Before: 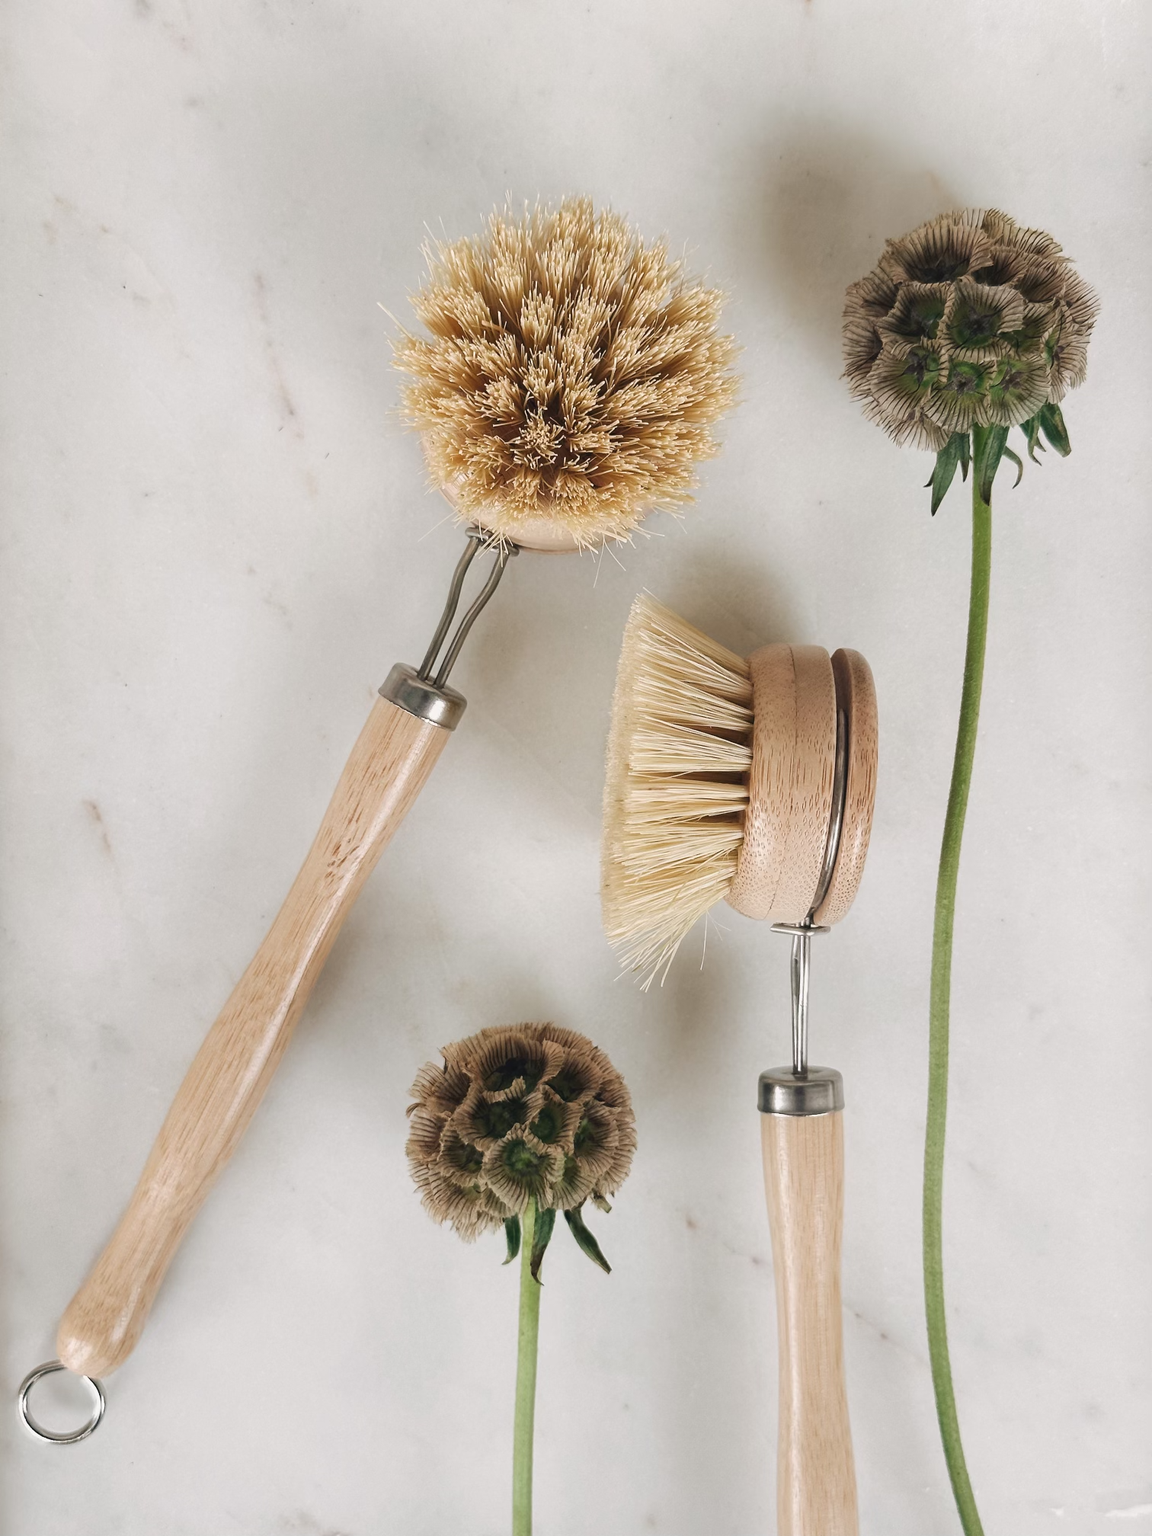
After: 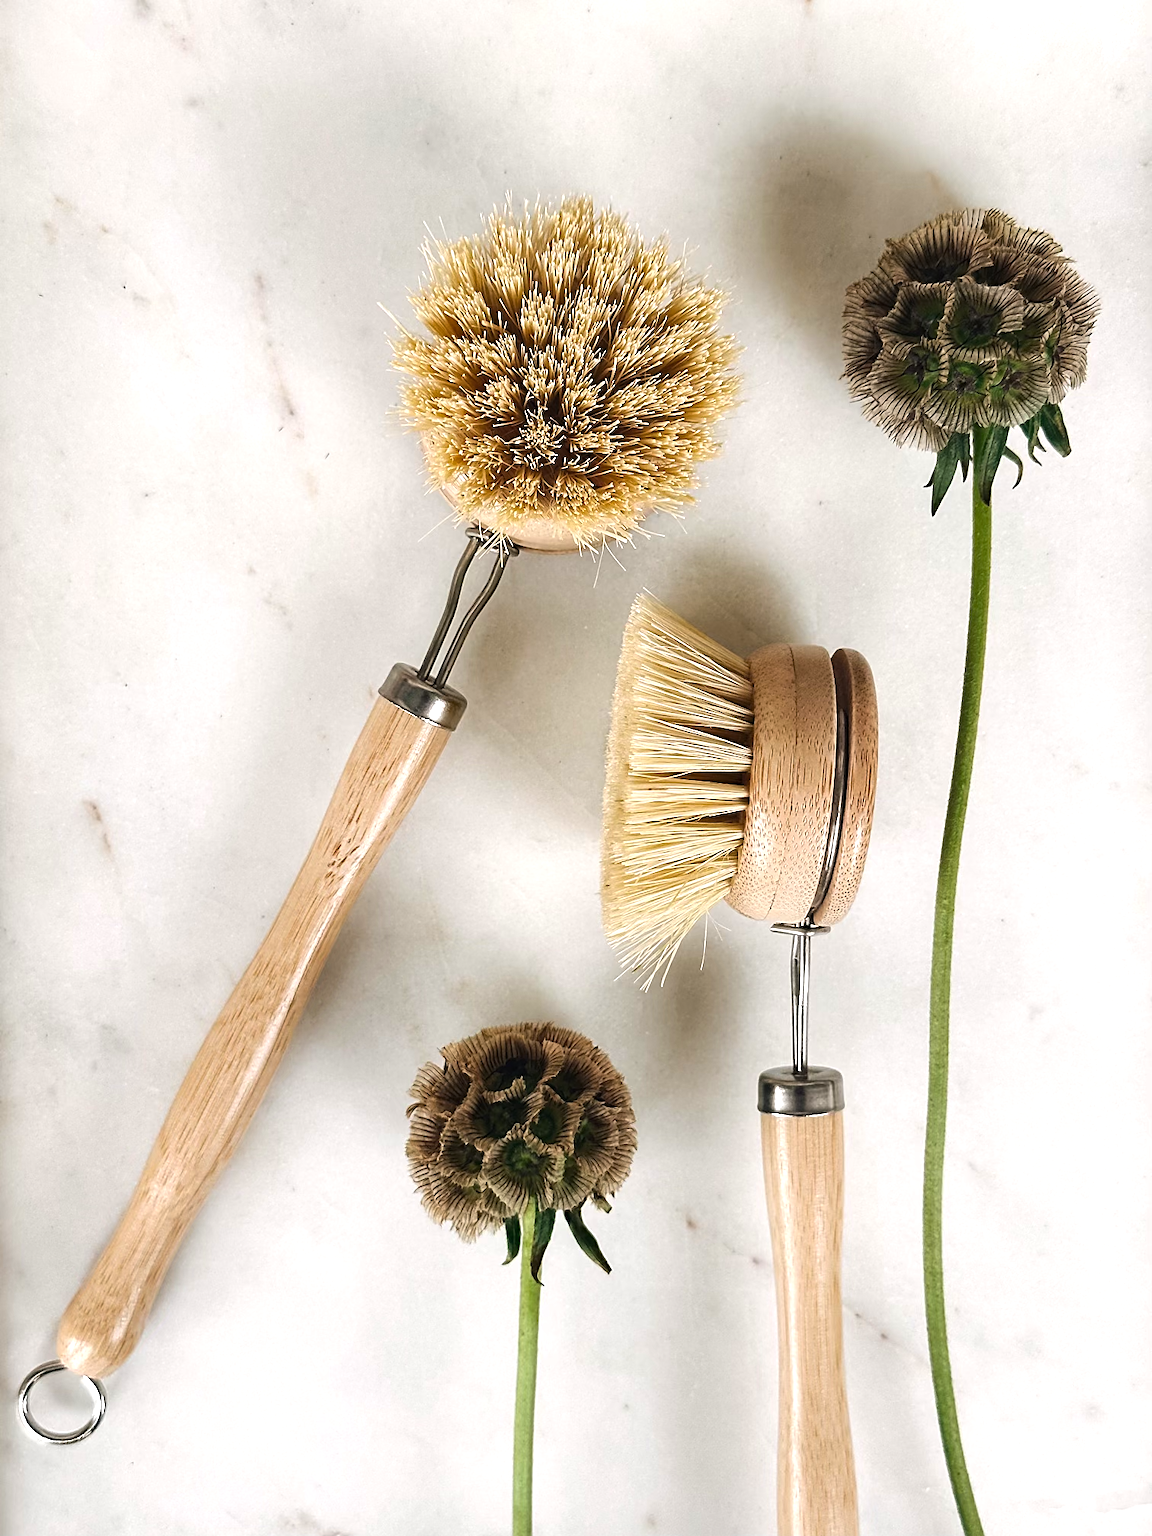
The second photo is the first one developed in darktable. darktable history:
haze removal: compatibility mode true, adaptive false
sharpen: on, module defaults
color balance rgb: shadows lift › luminance -19.98%, perceptual saturation grading › global saturation 19.381%, perceptual brilliance grading › global brilliance 15.476%, perceptual brilliance grading › shadows -35.278%
